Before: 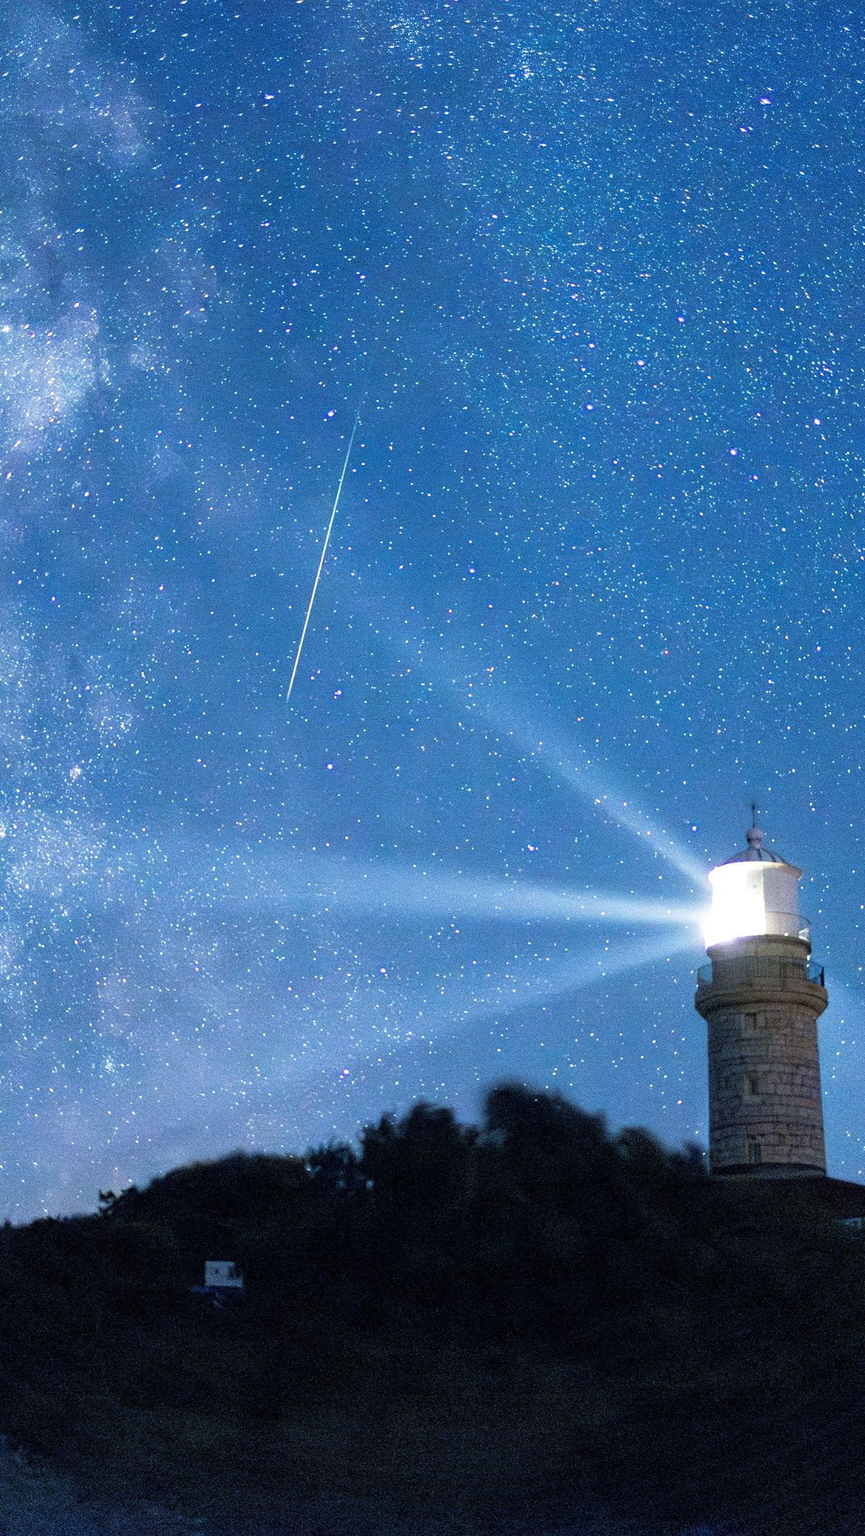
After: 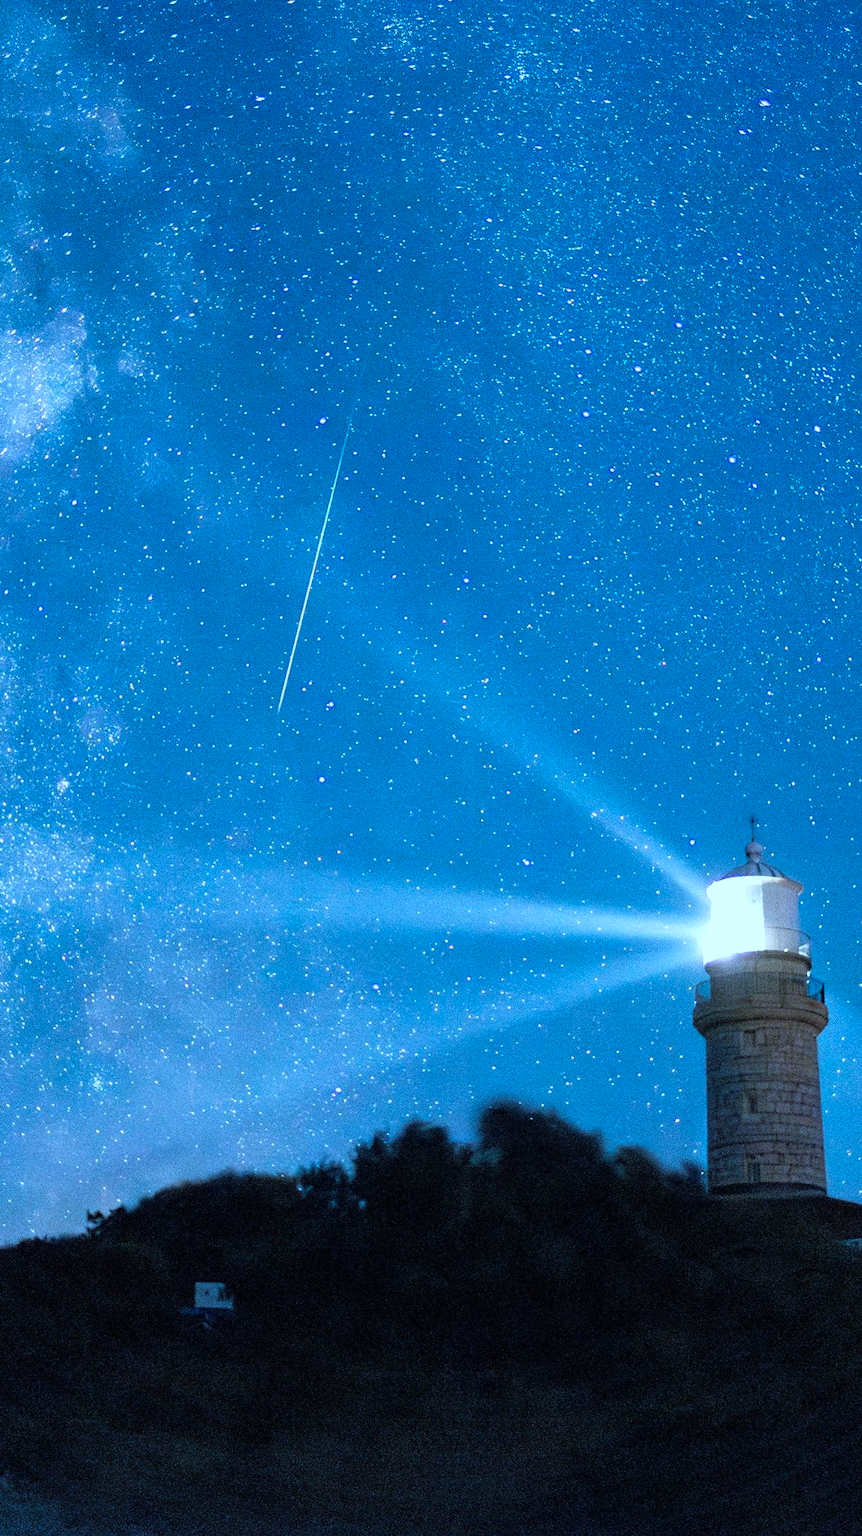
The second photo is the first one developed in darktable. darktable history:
crop: left 1.655%, right 0.27%, bottom 1.605%
color correction: highlights a* -9.01, highlights b* -23.89
